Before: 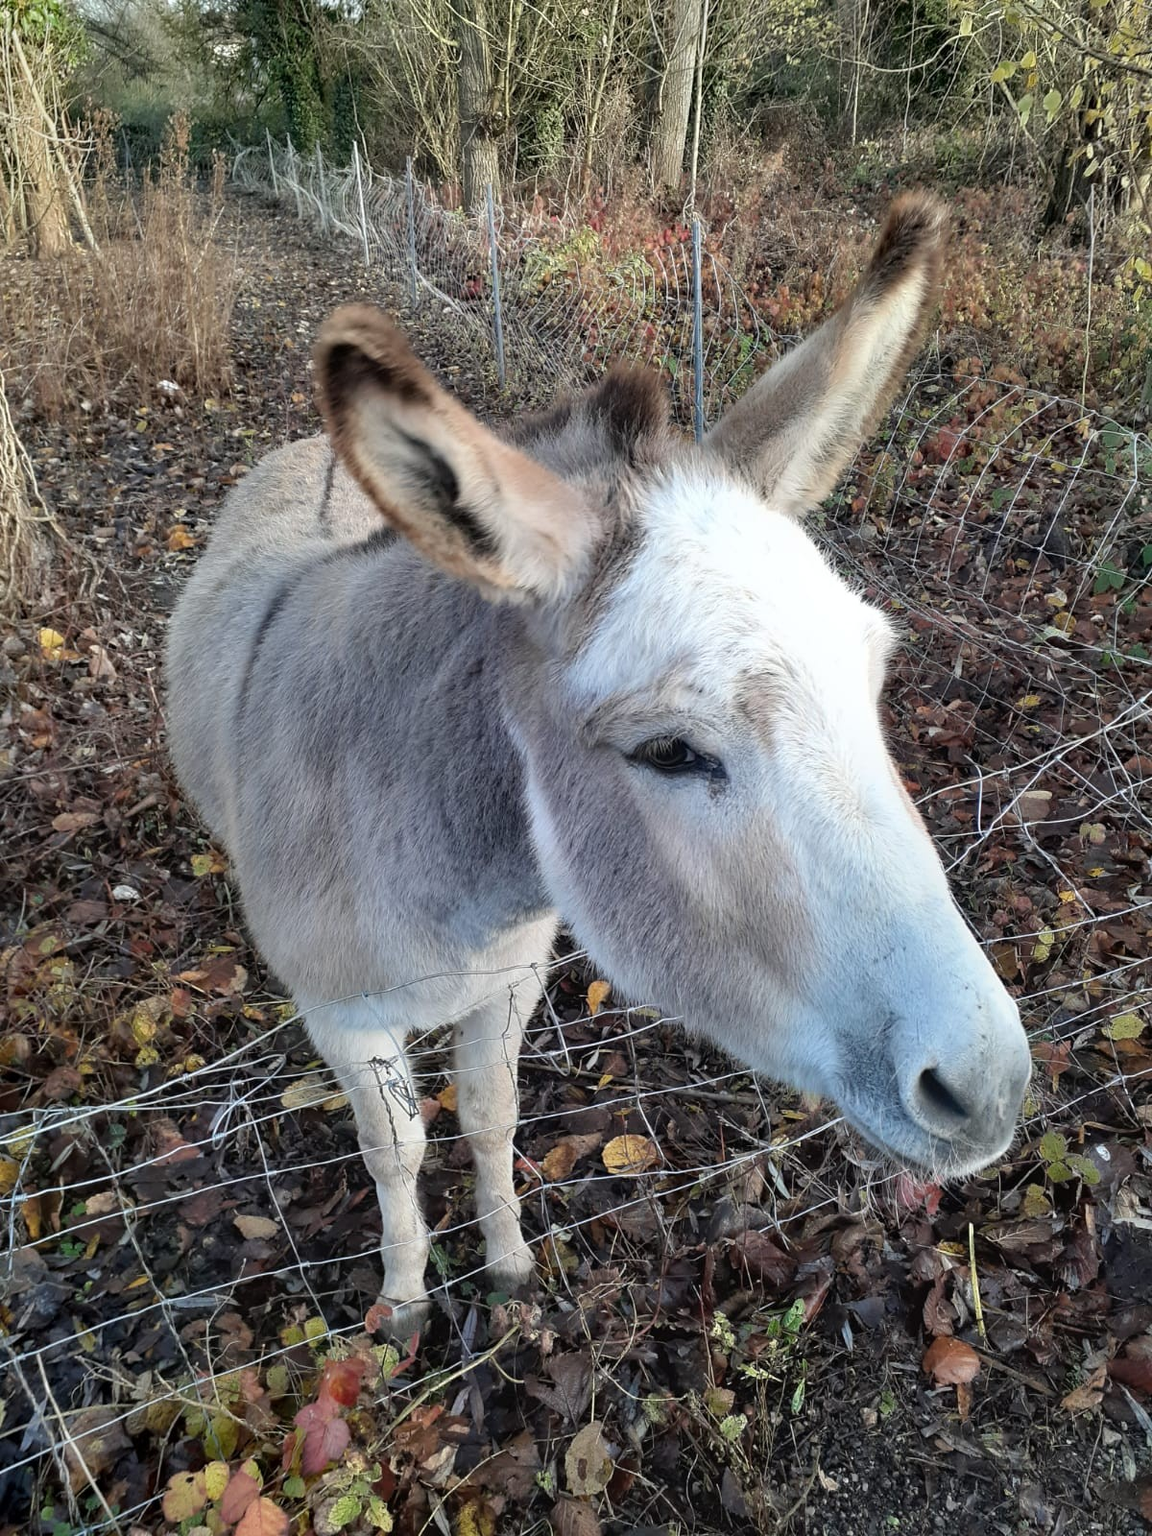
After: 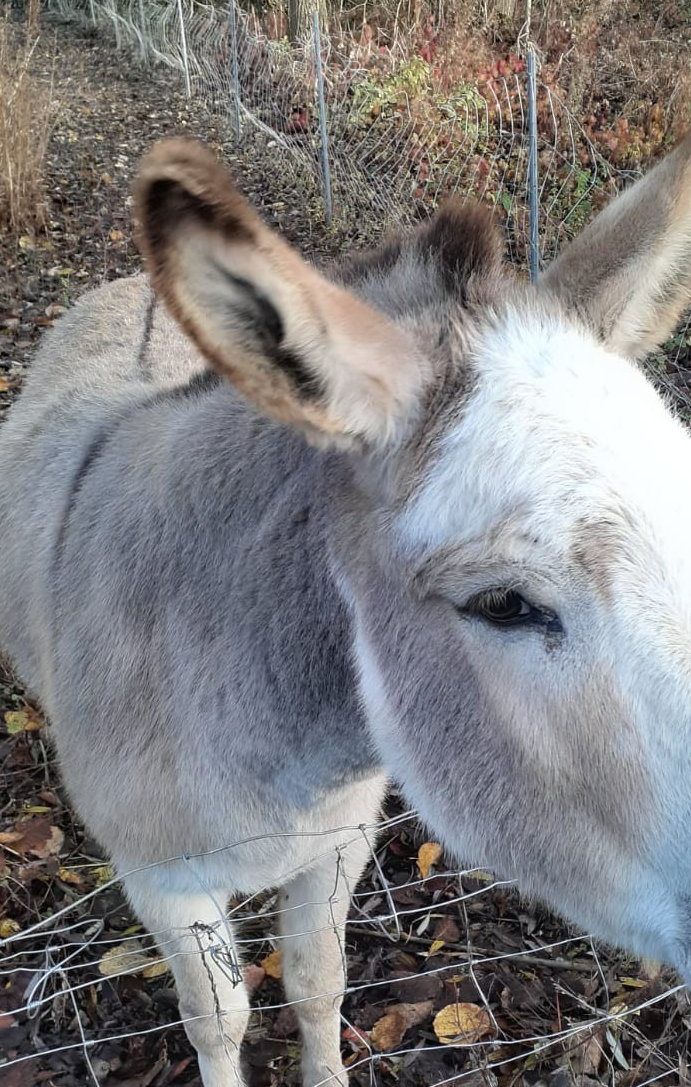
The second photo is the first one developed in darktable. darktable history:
crop: left 16.193%, top 11.222%, right 26.16%, bottom 20.805%
